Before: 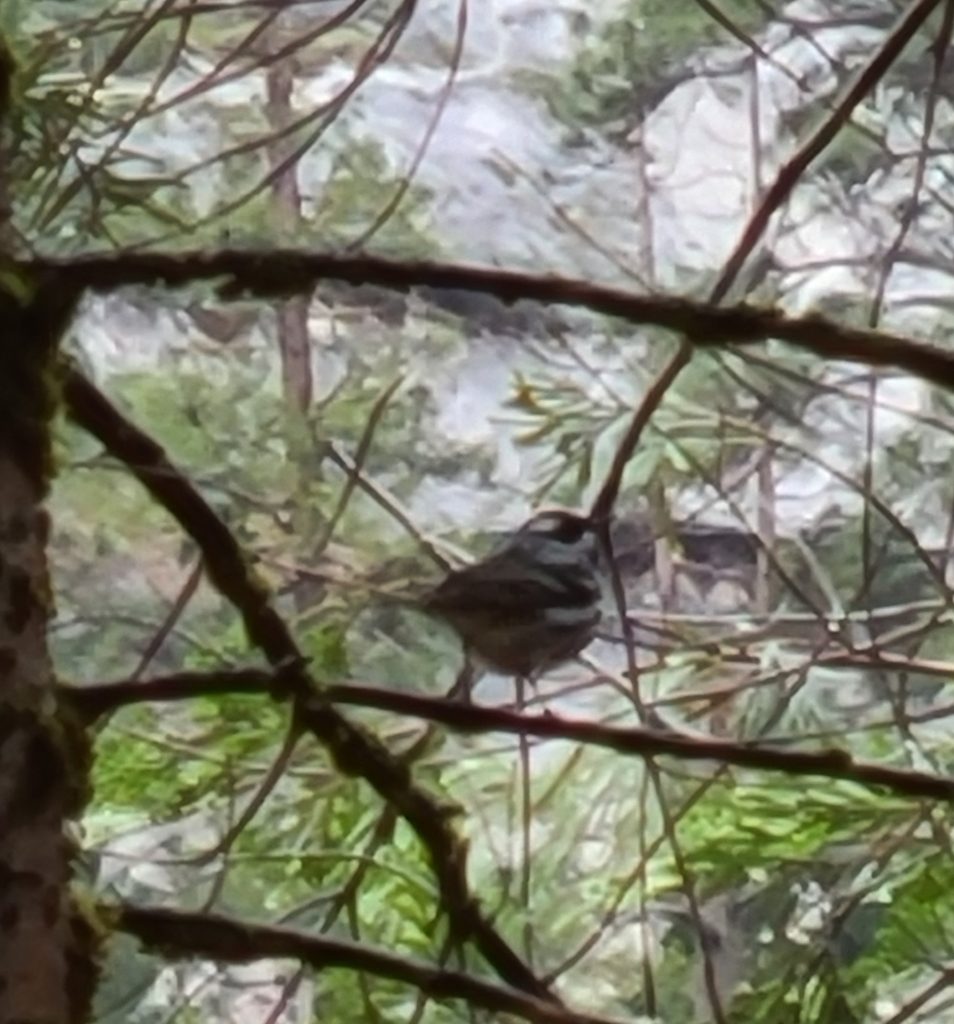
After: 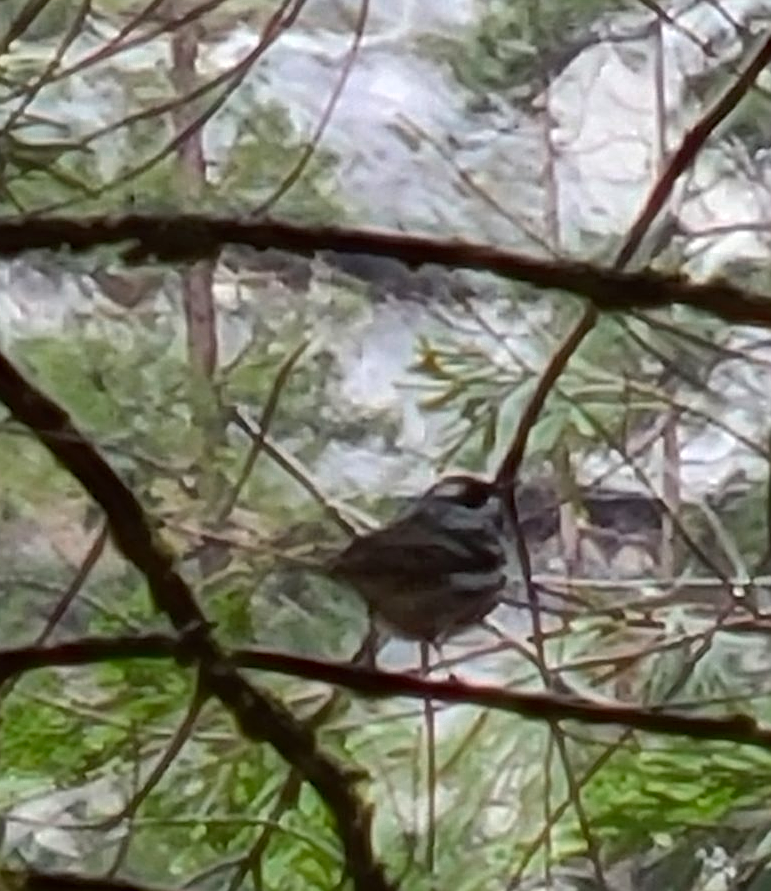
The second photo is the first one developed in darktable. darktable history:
color zones: curves: ch0 [(0, 0.558) (0.143, 0.548) (0.286, 0.447) (0.429, 0.259) (0.571, 0.5) (0.714, 0.5) (0.857, 0.593) (1, 0.558)]; ch1 [(0, 0.543) (0.01, 0.544) (0.12, 0.492) (0.248, 0.458) (0.5, 0.534) (0.748, 0.5) (0.99, 0.469) (1, 0.543)]; ch2 [(0, 0.507) (0.143, 0.522) (0.286, 0.505) (0.429, 0.5) (0.571, 0.5) (0.714, 0.5) (0.857, 0.5) (1, 0.507)]
haze removal: on, module defaults
crop: left 9.967%, top 3.482%, right 9.213%, bottom 9.505%
sharpen: on, module defaults
